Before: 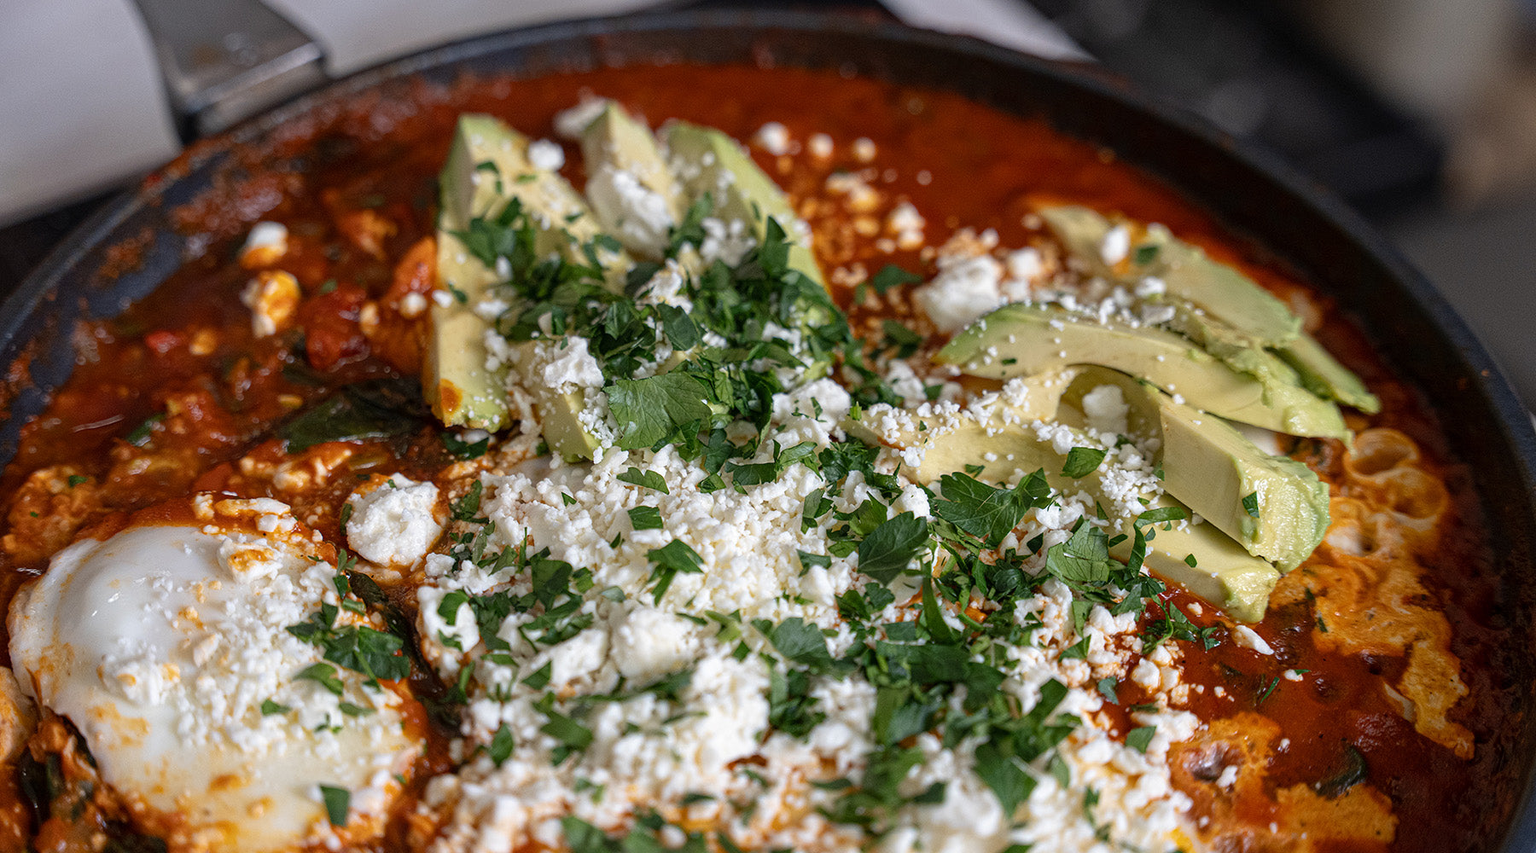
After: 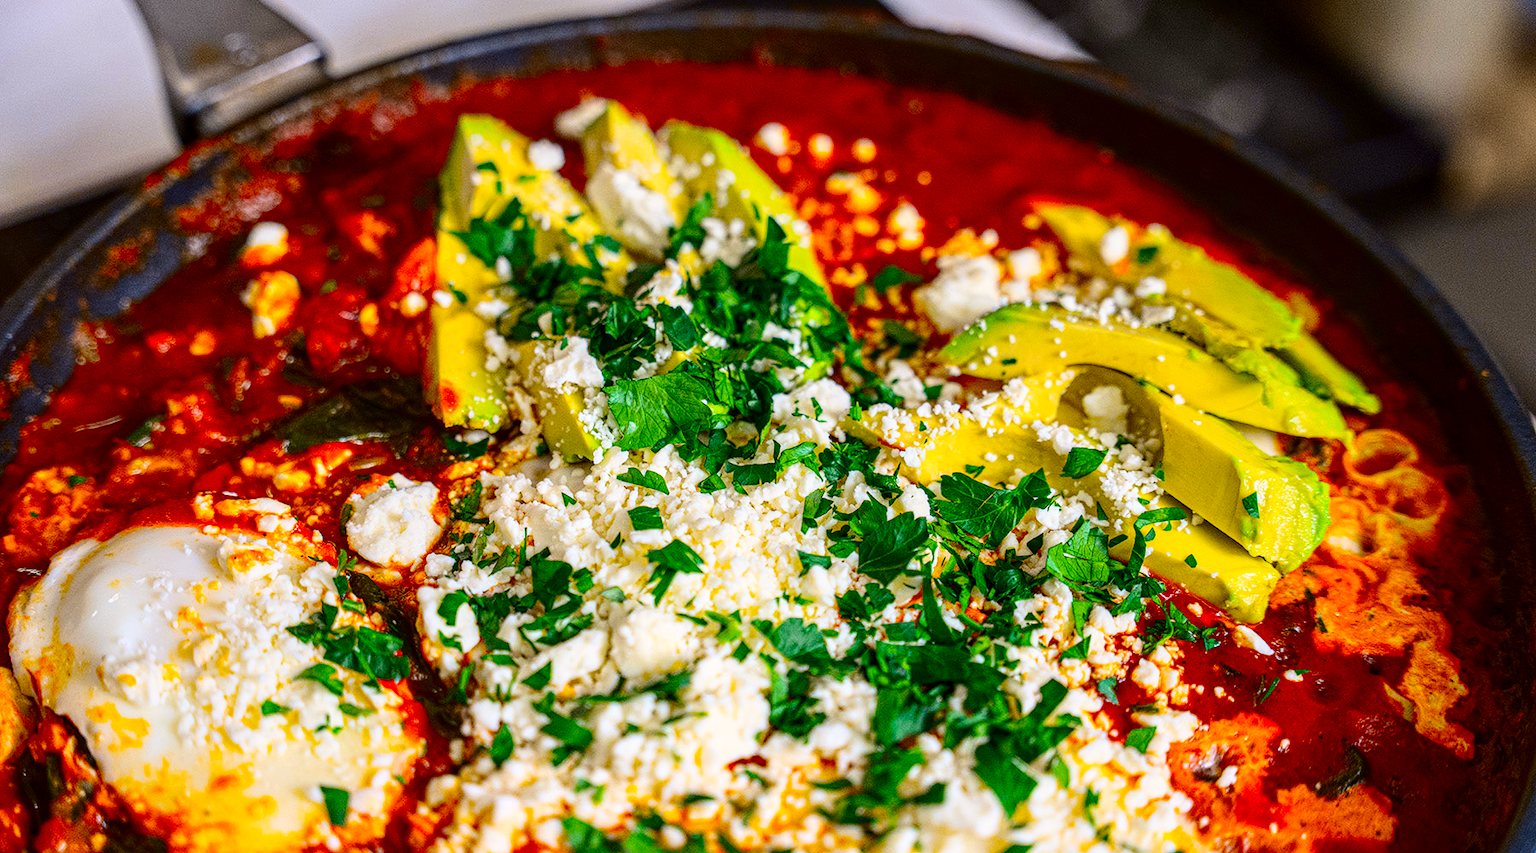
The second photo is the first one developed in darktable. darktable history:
color correction: saturation 1.8
tone curve: curves: ch0 [(0, 0) (0.104, 0.068) (0.236, 0.227) (0.46, 0.576) (0.657, 0.796) (0.861, 0.932) (1, 0.981)]; ch1 [(0, 0) (0.353, 0.344) (0.434, 0.382) (0.479, 0.476) (0.502, 0.504) (0.544, 0.534) (0.57, 0.57) (0.586, 0.603) (0.618, 0.631) (0.657, 0.679) (1, 1)]; ch2 [(0, 0) (0.34, 0.314) (0.434, 0.43) (0.5, 0.511) (0.528, 0.545) (0.557, 0.573) (0.573, 0.618) (0.628, 0.751) (1, 1)], color space Lab, independent channels, preserve colors none
local contrast: on, module defaults
